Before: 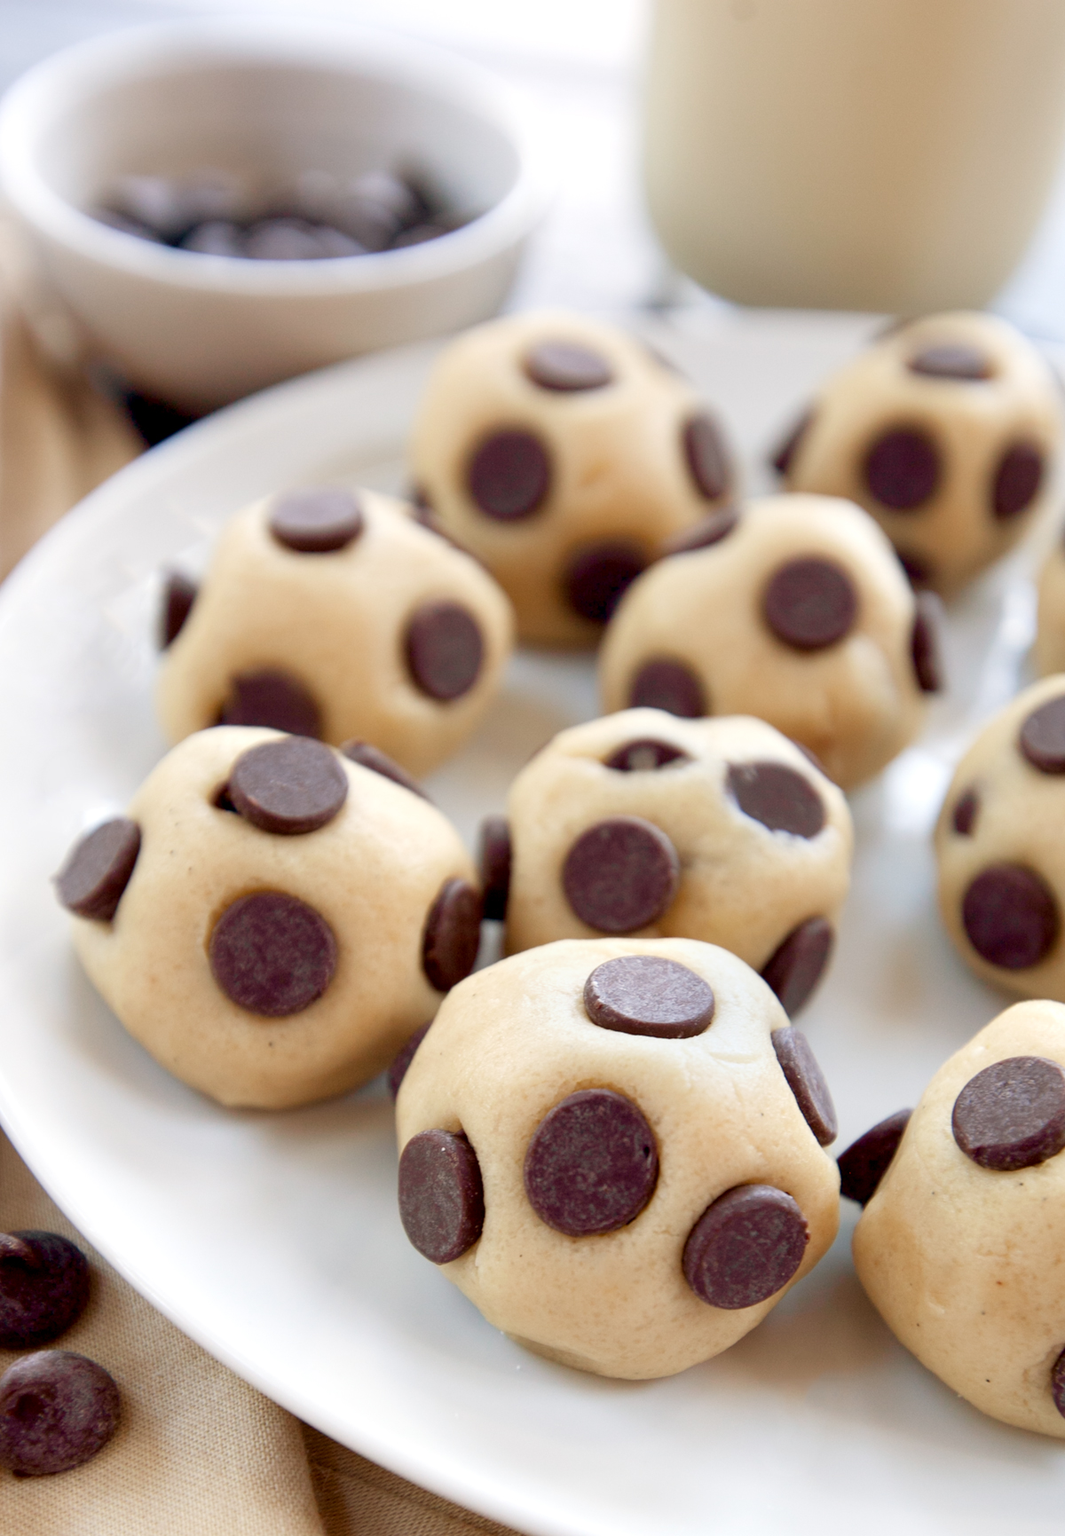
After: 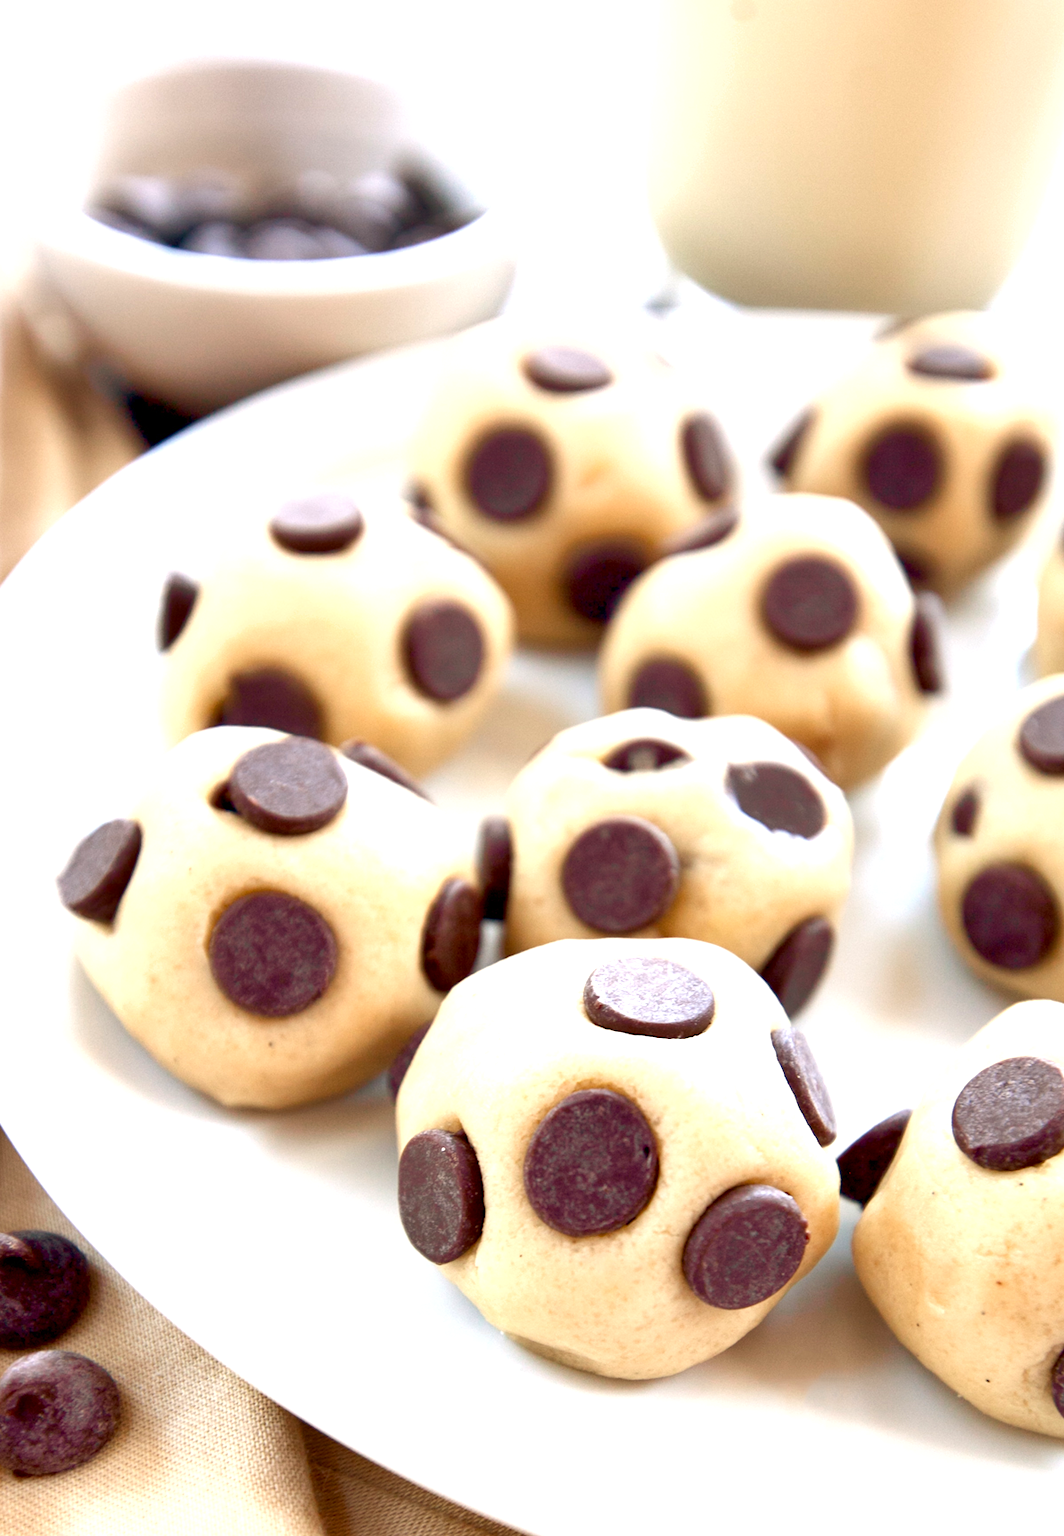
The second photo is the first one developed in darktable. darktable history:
shadows and highlights: shadows 32, highlights -32, soften with gaussian
exposure: exposure 1 EV, compensate highlight preservation false
